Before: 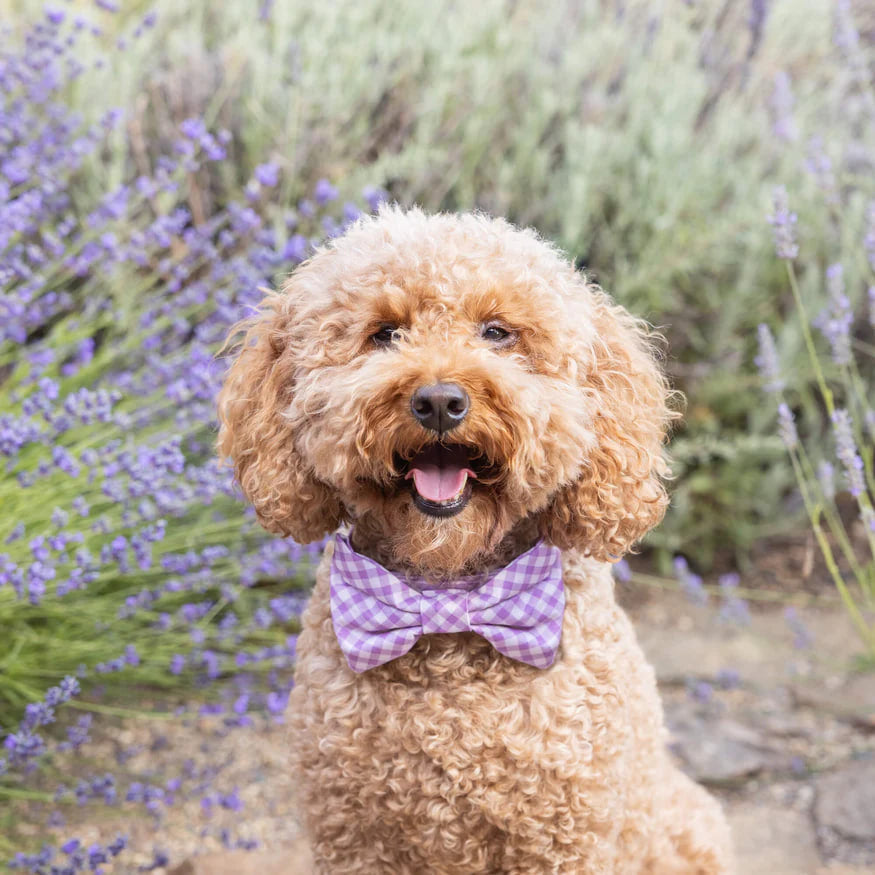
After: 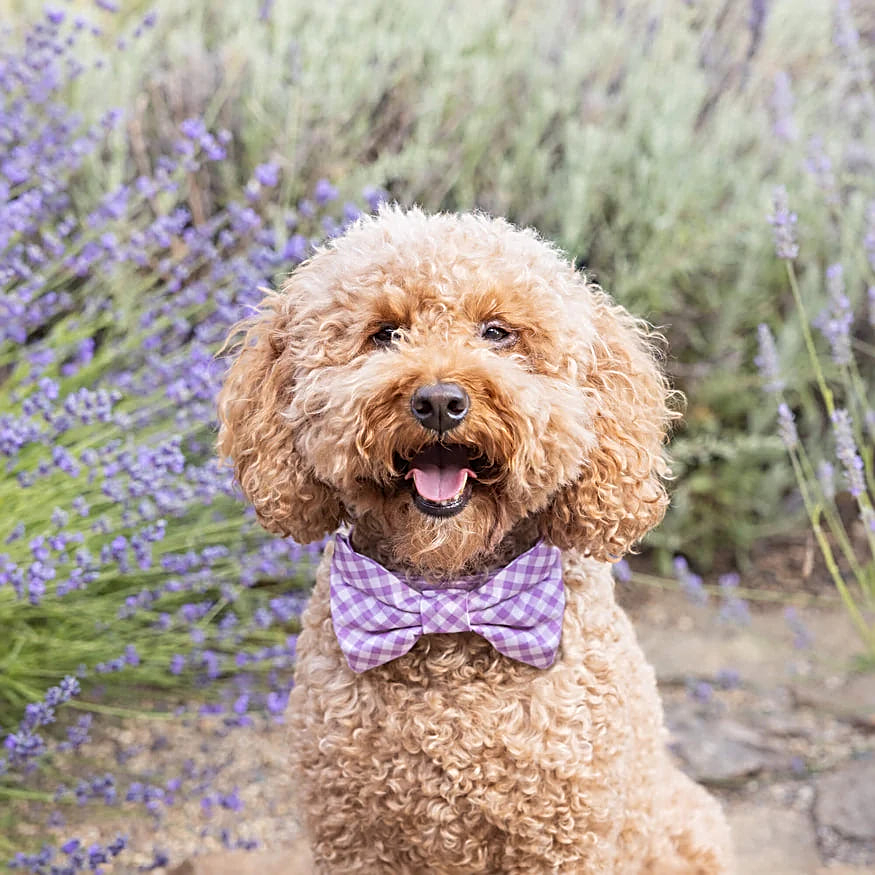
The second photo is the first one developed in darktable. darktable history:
sharpen: radius 2.593, amount 0.681
